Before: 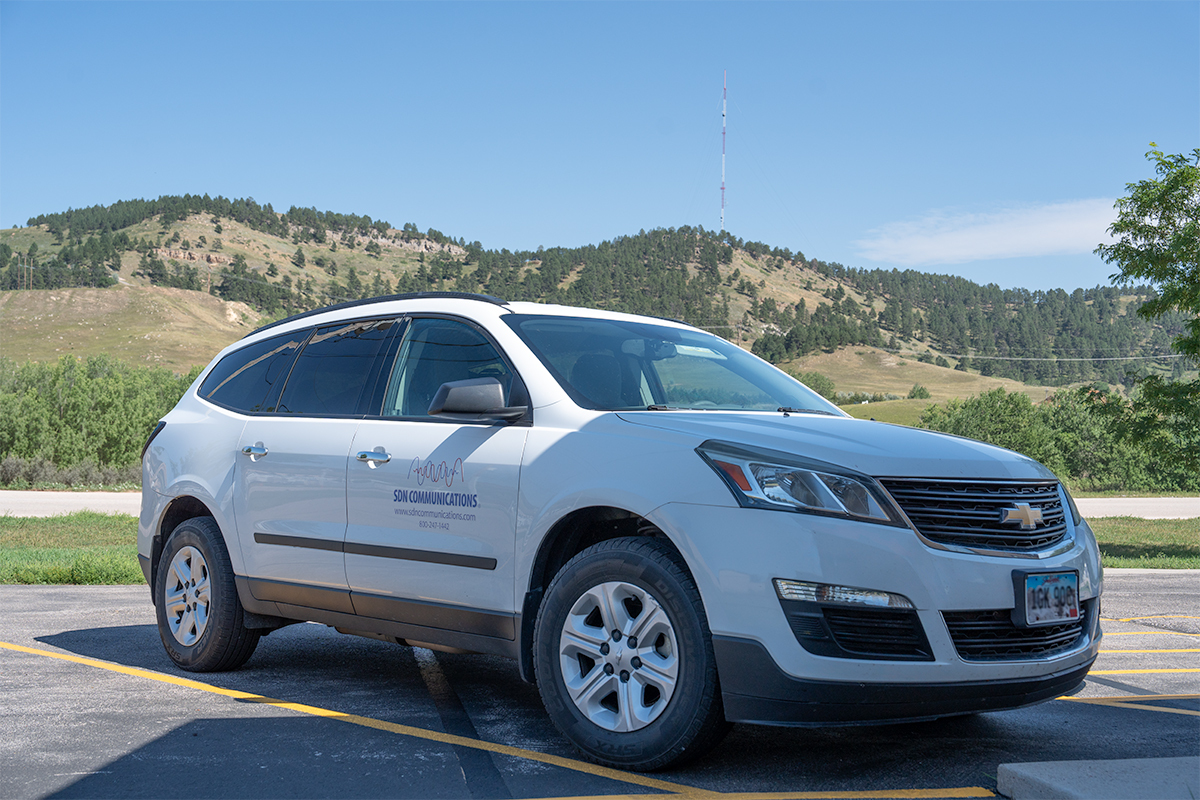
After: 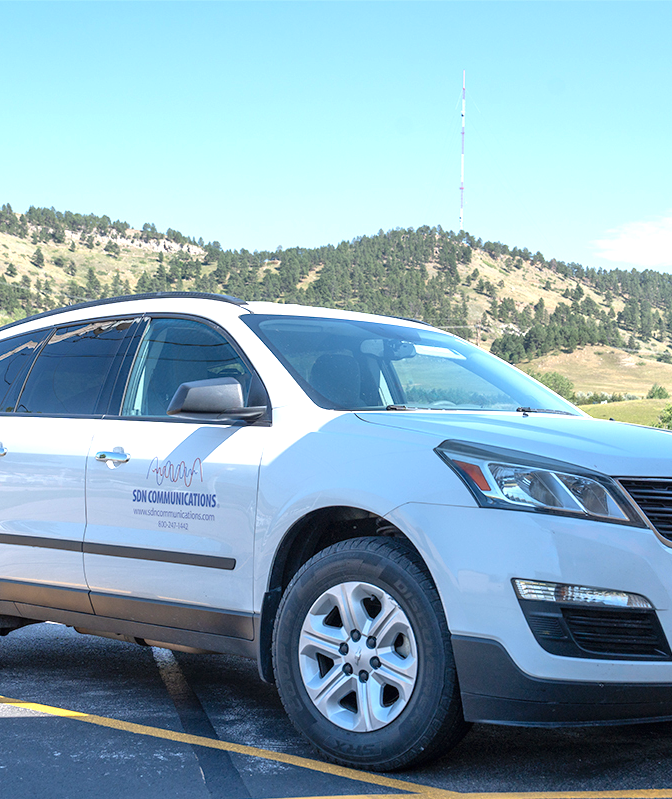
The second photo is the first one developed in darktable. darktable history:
crop: left 21.768%, right 22.167%, bottom 0.009%
exposure: black level correction 0, exposure 1.001 EV, compensate highlight preservation false
